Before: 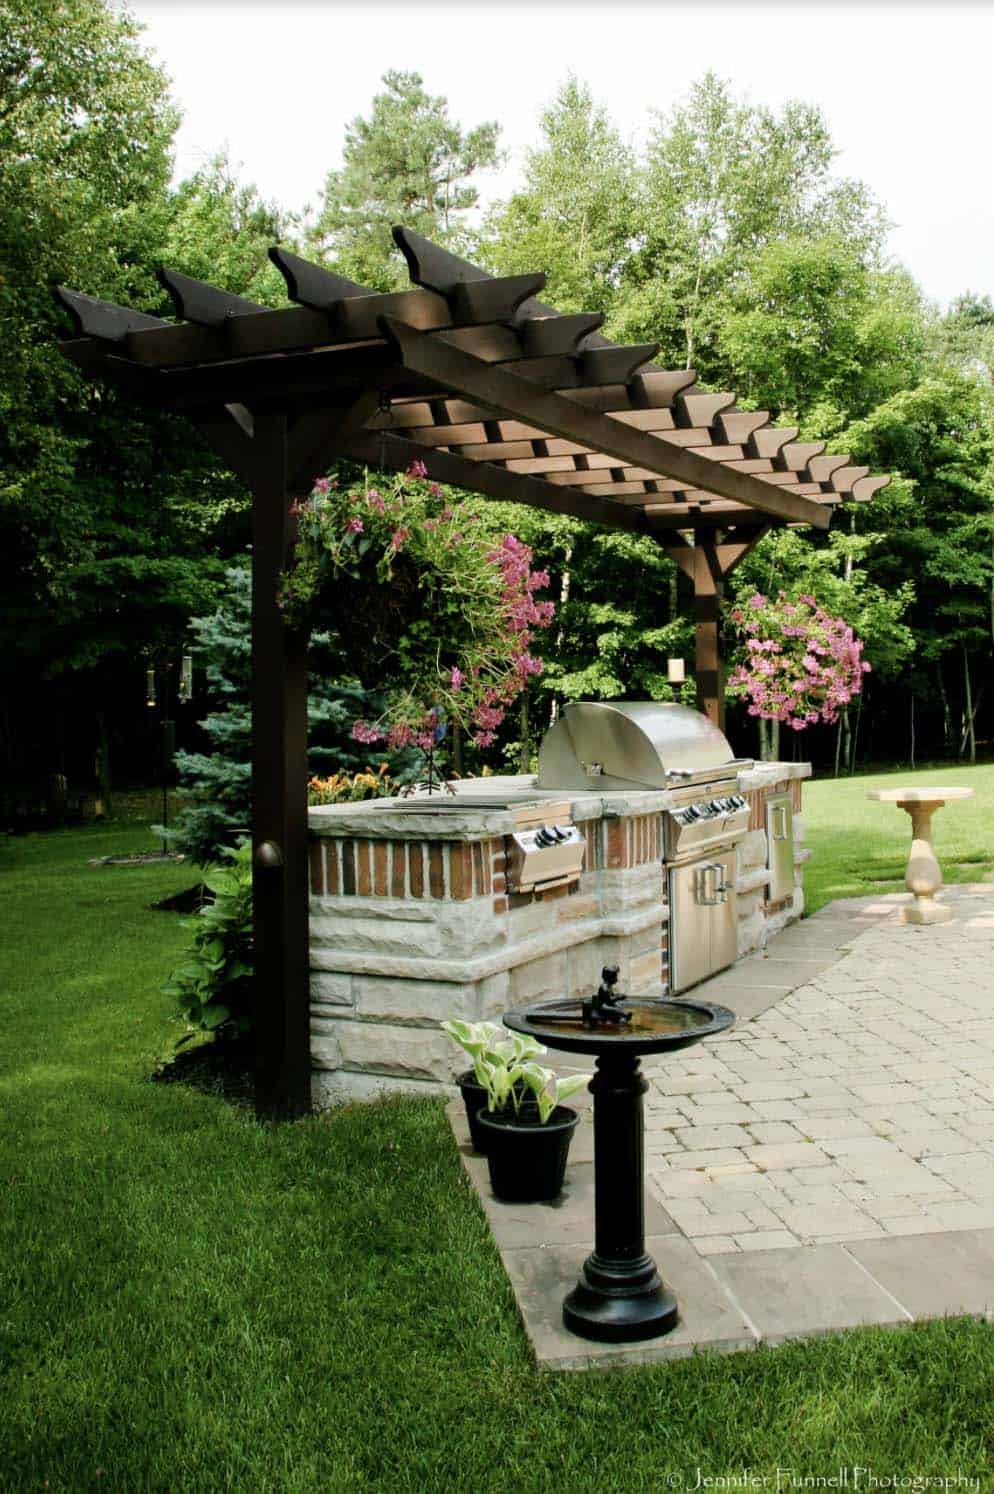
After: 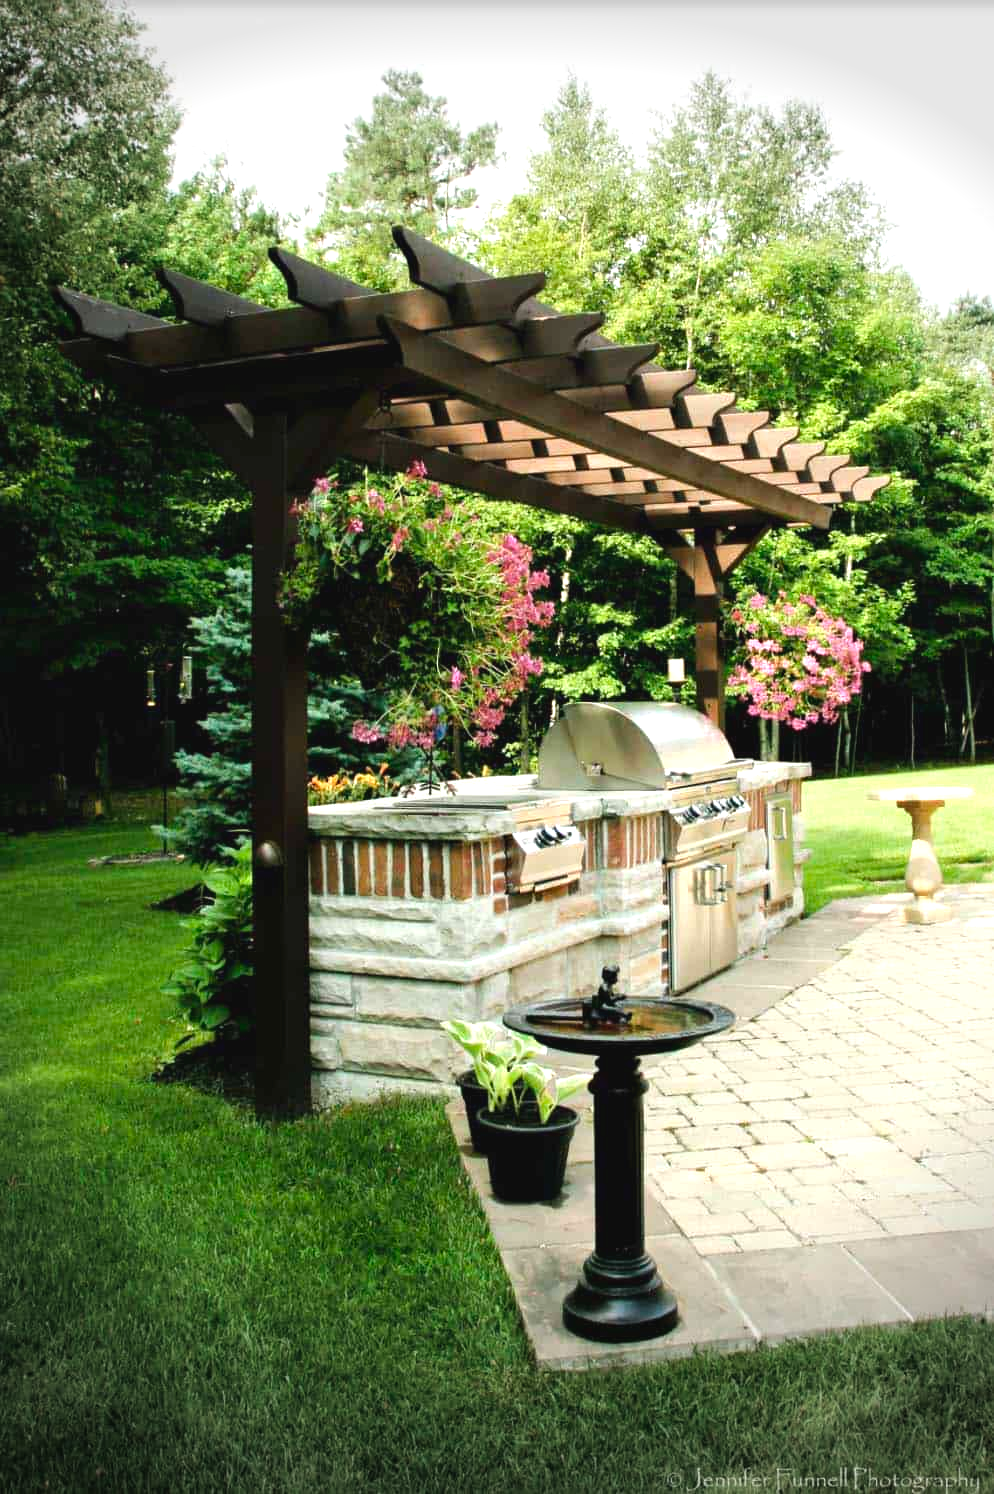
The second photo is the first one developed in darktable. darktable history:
exposure: black level correction -0.002, exposure 0.707 EV, compensate highlight preservation false
vignetting: fall-off start 68.4%, fall-off radius 30.51%, width/height ratio 0.996, shape 0.839
